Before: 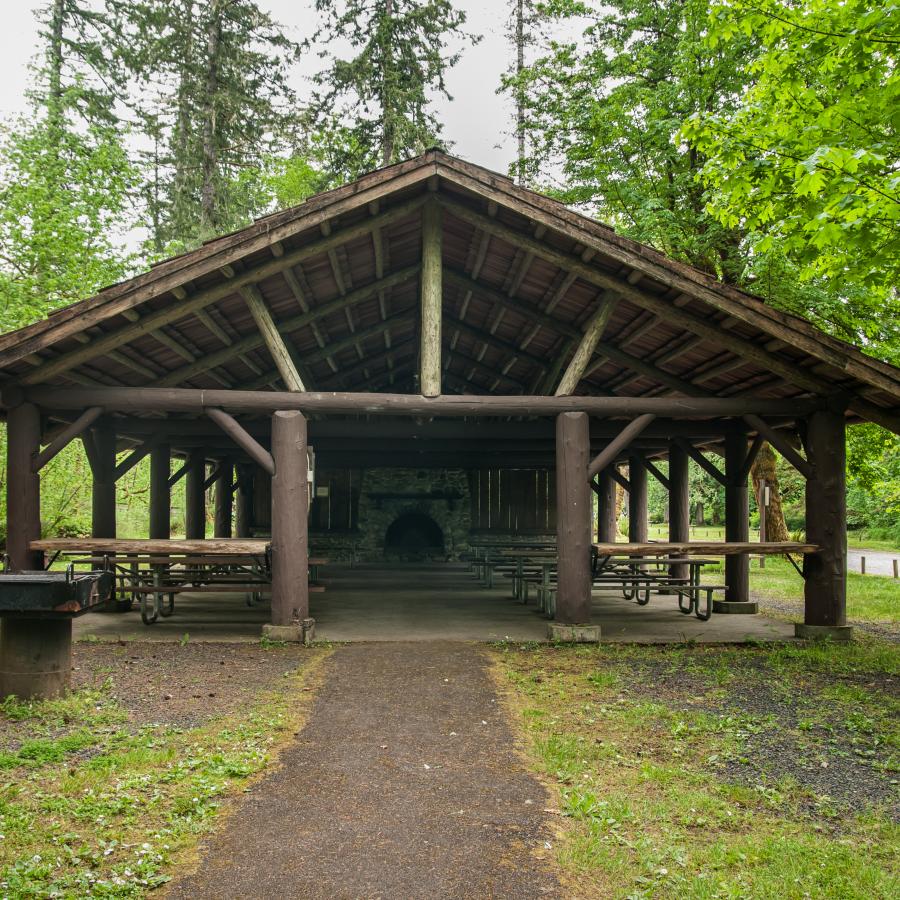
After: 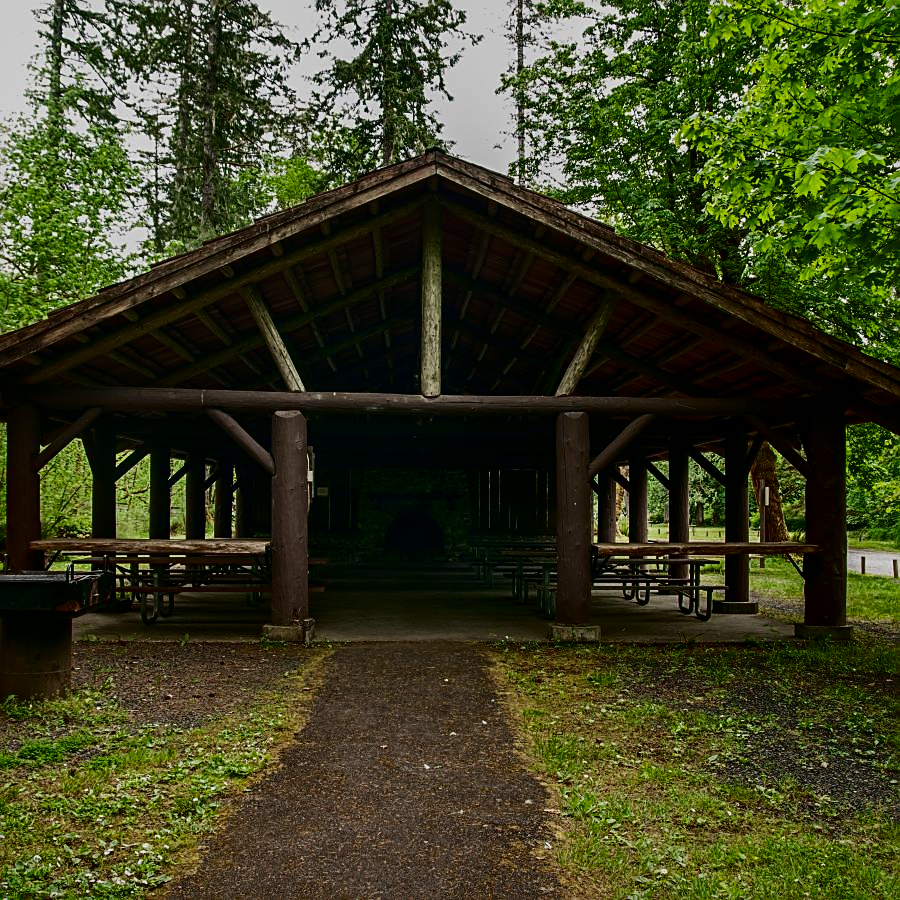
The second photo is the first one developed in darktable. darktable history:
contrast brightness saturation: contrast 0.237, brightness -0.239, saturation 0.136
sharpen: on, module defaults
exposure: exposure -0.575 EV, compensate highlight preservation false
